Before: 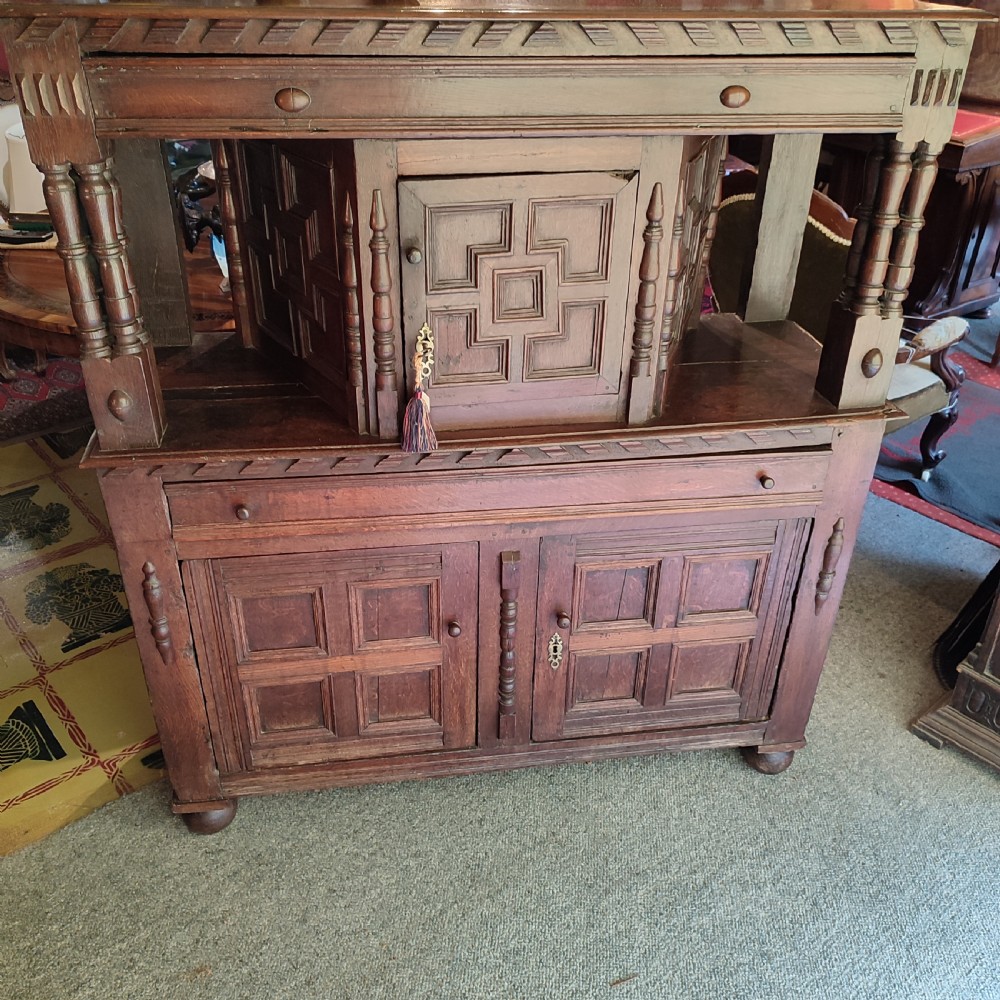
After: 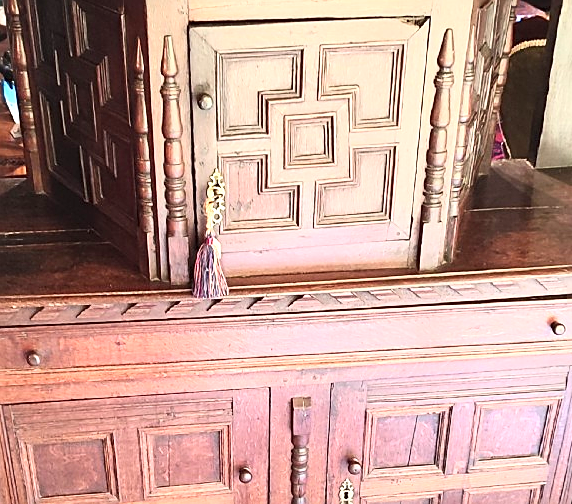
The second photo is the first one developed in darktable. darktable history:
crop: left 20.932%, top 15.471%, right 21.848%, bottom 34.081%
sharpen: on, module defaults
white balance: emerald 1
contrast brightness saturation: contrast 0.2, brightness 0.15, saturation 0.14
tone equalizer: on, module defaults
exposure: black level correction 0, exposure 1.015 EV, compensate exposure bias true, compensate highlight preservation false
